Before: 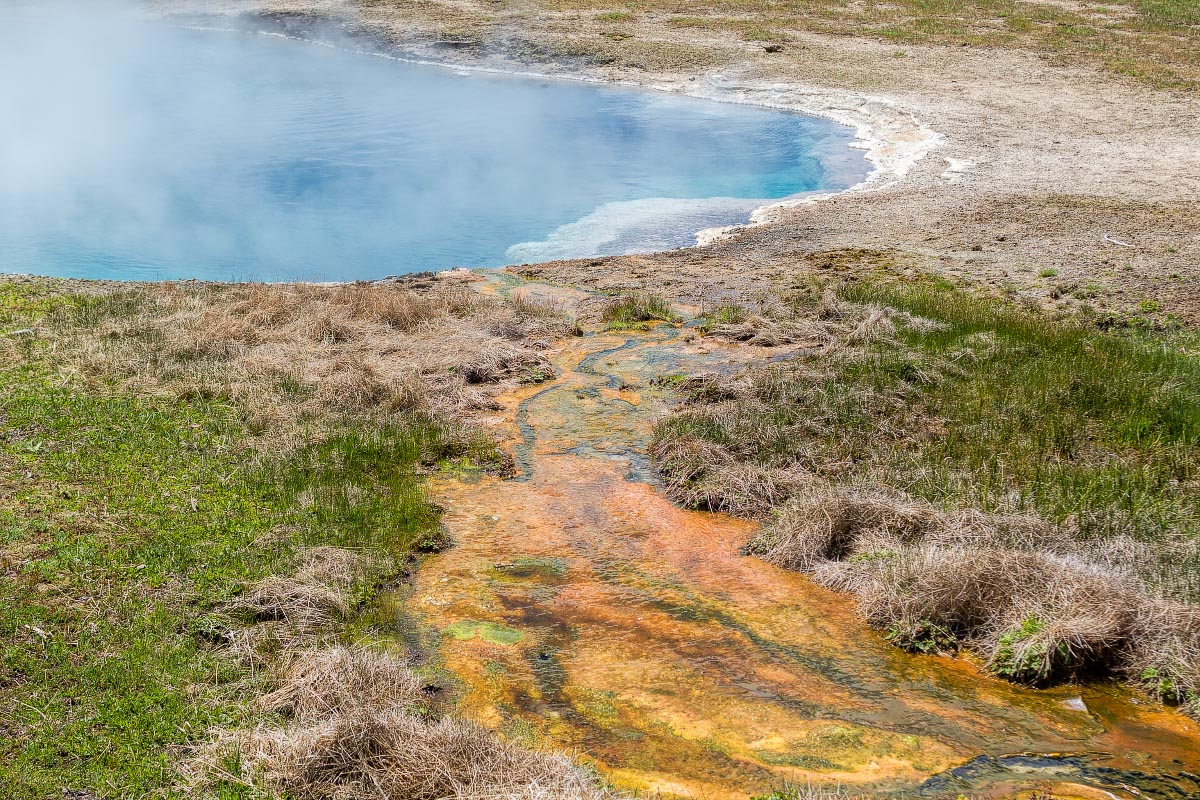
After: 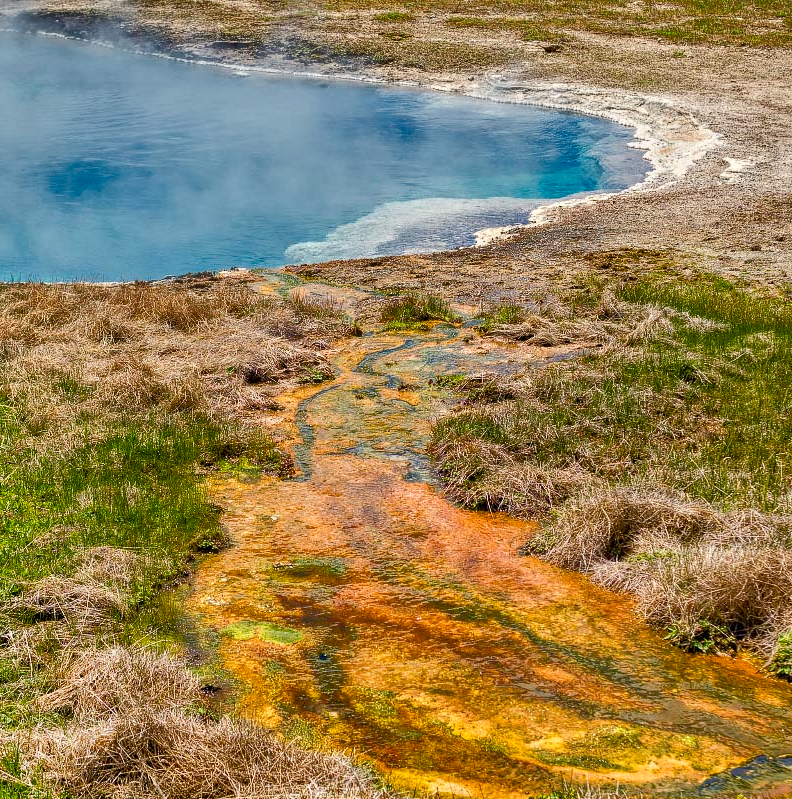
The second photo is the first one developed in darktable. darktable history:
tone equalizer: -8 EV -0.002 EV, -7 EV 0.005 EV, -6 EV -0.009 EV, -5 EV 0.011 EV, -4 EV -0.012 EV, -3 EV 0.007 EV, -2 EV -0.062 EV, -1 EV -0.293 EV, +0 EV -0.582 EV, smoothing diameter 2%, edges refinement/feathering 20, mask exposure compensation -1.57 EV, filter diffusion 5
color balance rgb: shadows lift › chroma 1%, shadows lift › hue 240.84°, highlights gain › chroma 2%, highlights gain › hue 73.2°, global offset › luminance -0.5%, perceptual saturation grading › global saturation 20%, perceptual saturation grading › highlights -25%, perceptual saturation grading › shadows 50%, global vibrance 25.26%
shadows and highlights: shadows 80.73, white point adjustment -9.07, highlights -61.46, soften with gaussian
crop and rotate: left 18.442%, right 15.508%
exposure: black level correction 0, exposure 0.7 EV, compensate highlight preservation false
